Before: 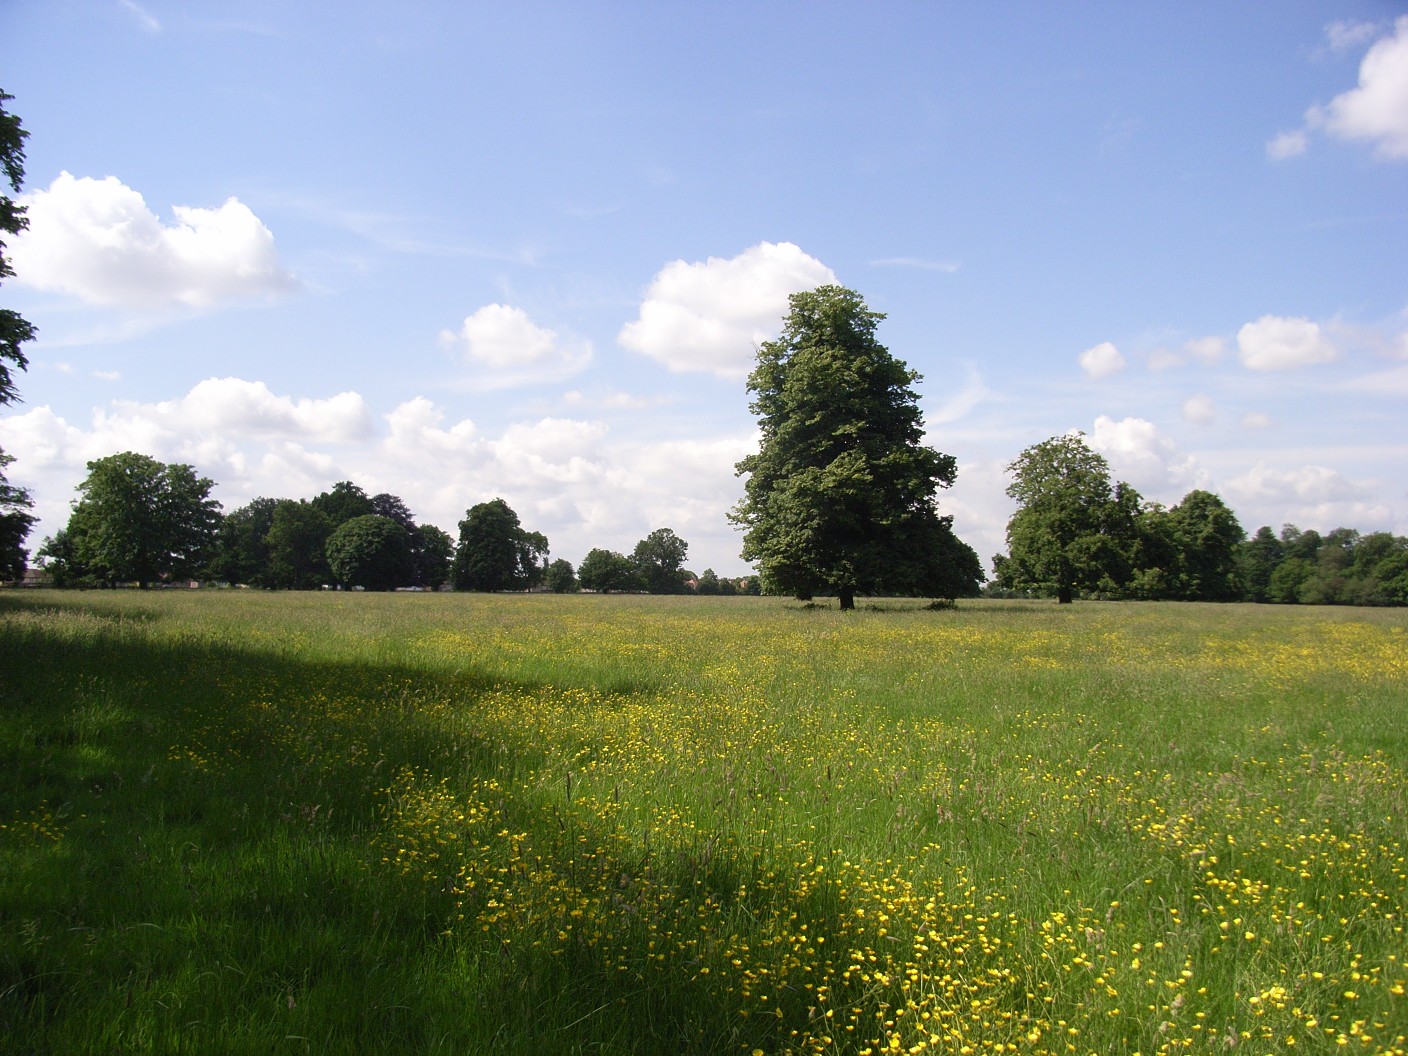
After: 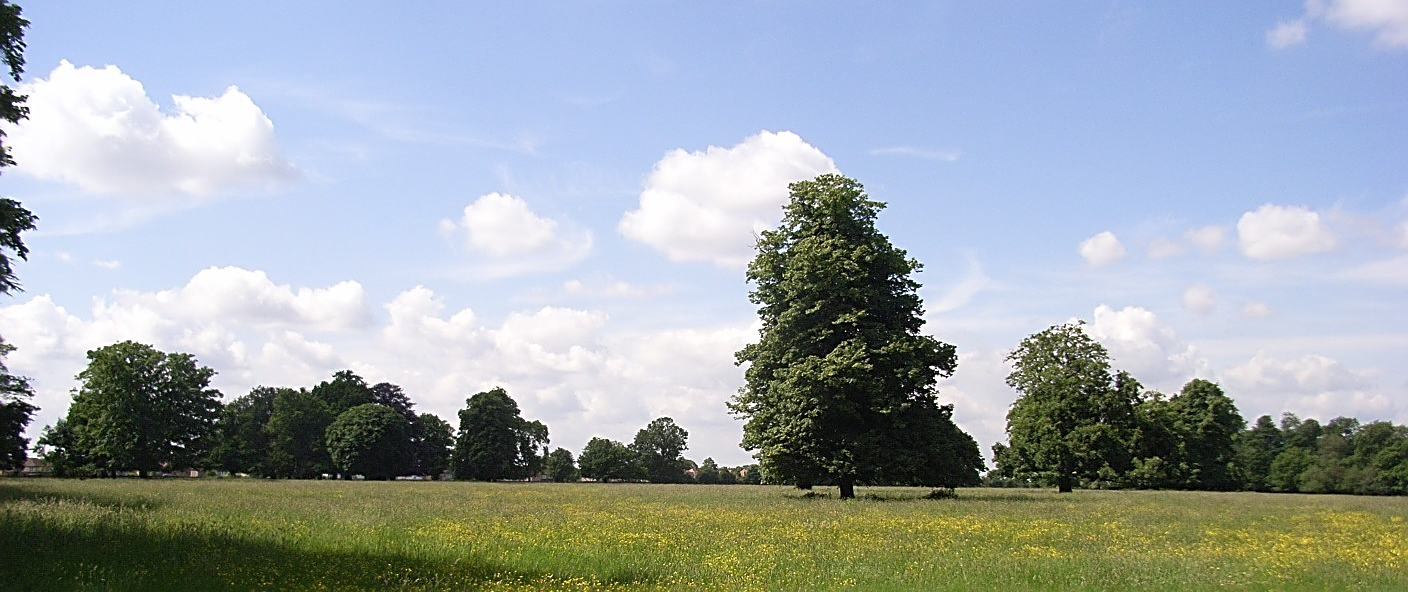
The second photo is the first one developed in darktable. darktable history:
crop and rotate: top 10.605%, bottom 33.274%
sharpen: radius 2.543, amount 0.636
